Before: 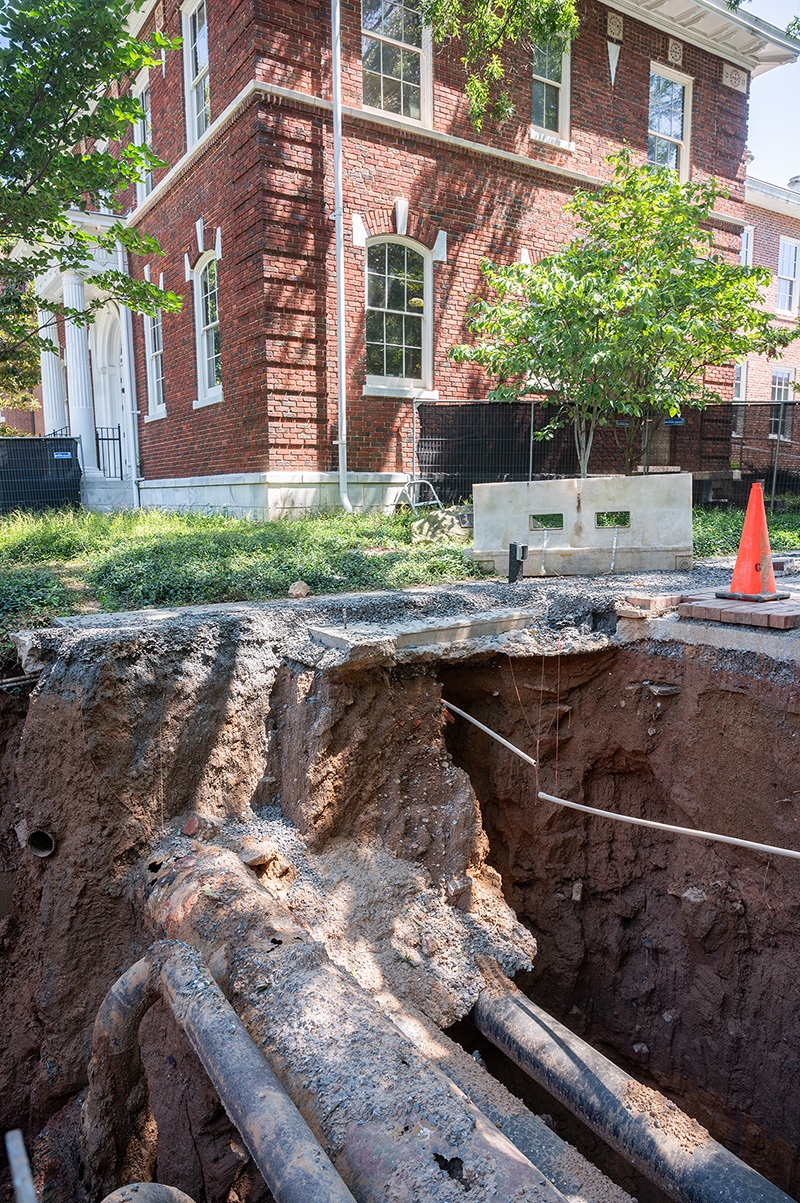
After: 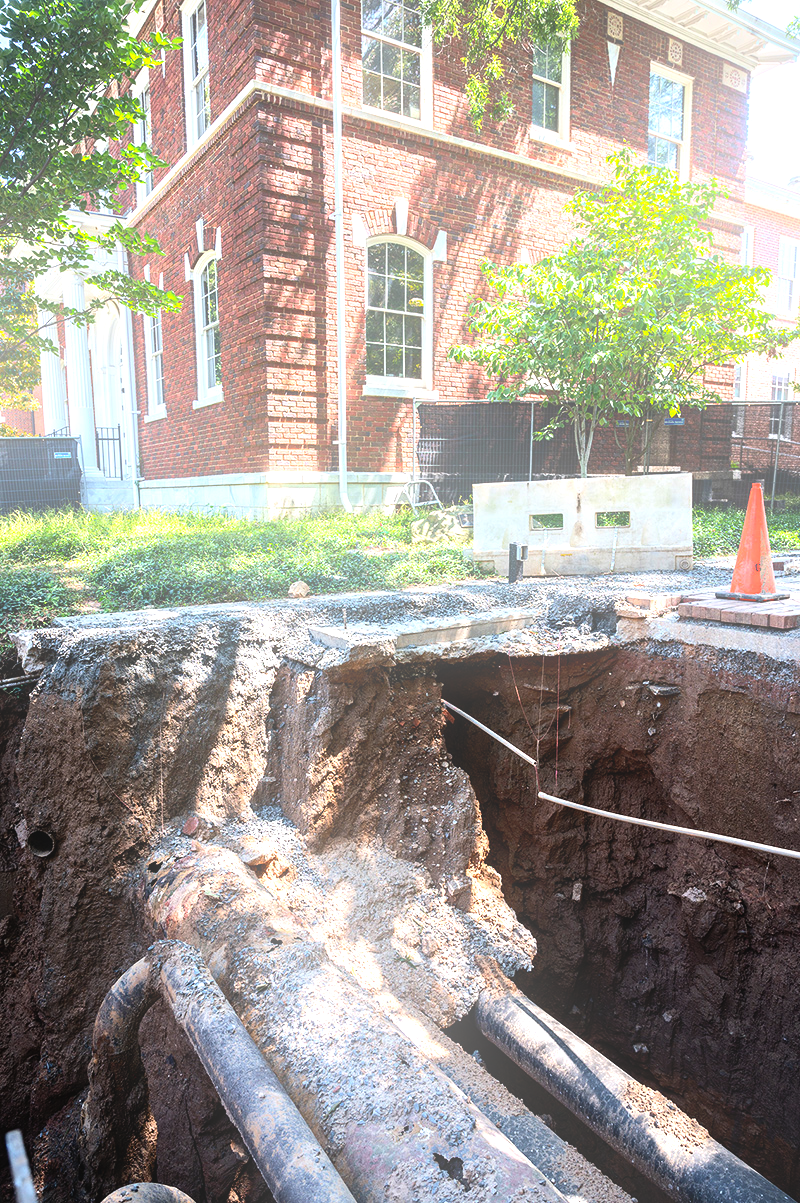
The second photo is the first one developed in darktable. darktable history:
bloom: on, module defaults
tone equalizer: -8 EV -1.08 EV, -7 EV -1.01 EV, -6 EV -0.867 EV, -5 EV -0.578 EV, -3 EV 0.578 EV, -2 EV 0.867 EV, -1 EV 1.01 EV, +0 EV 1.08 EV, edges refinement/feathering 500, mask exposure compensation -1.57 EV, preserve details no
